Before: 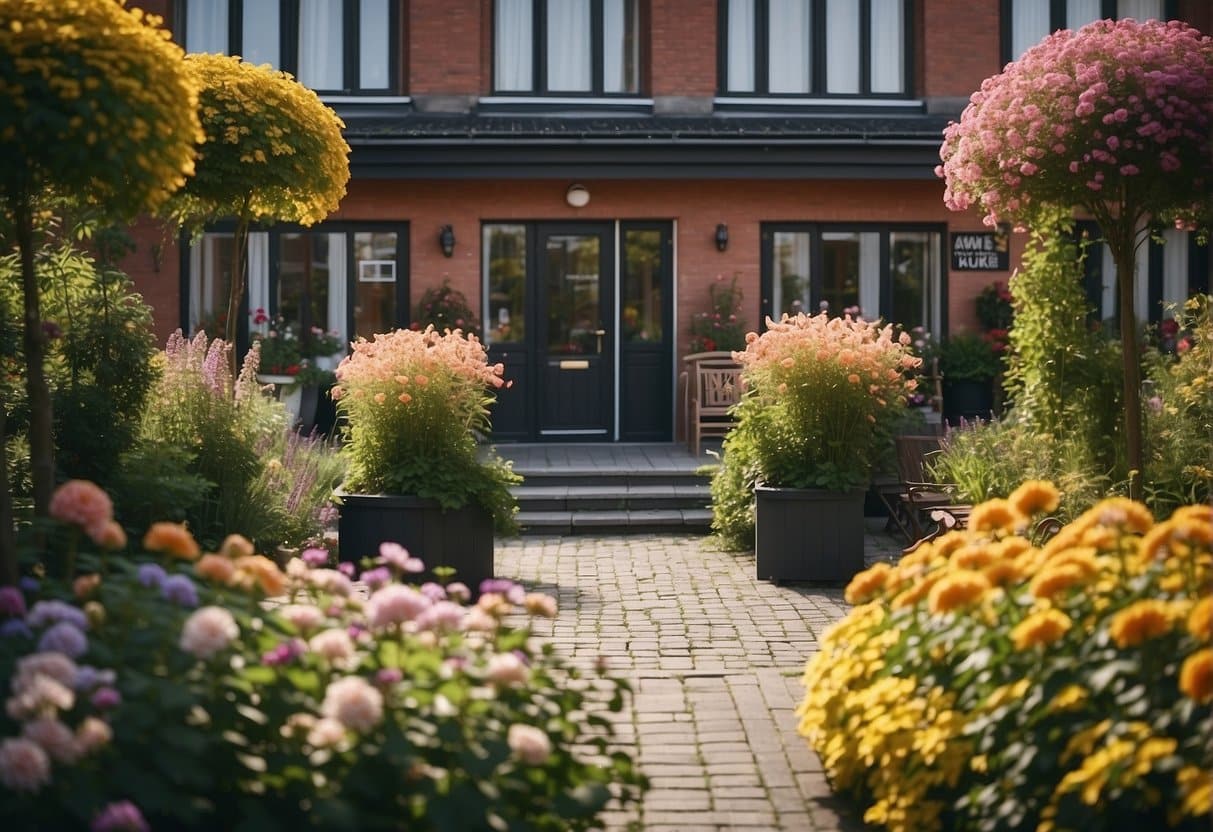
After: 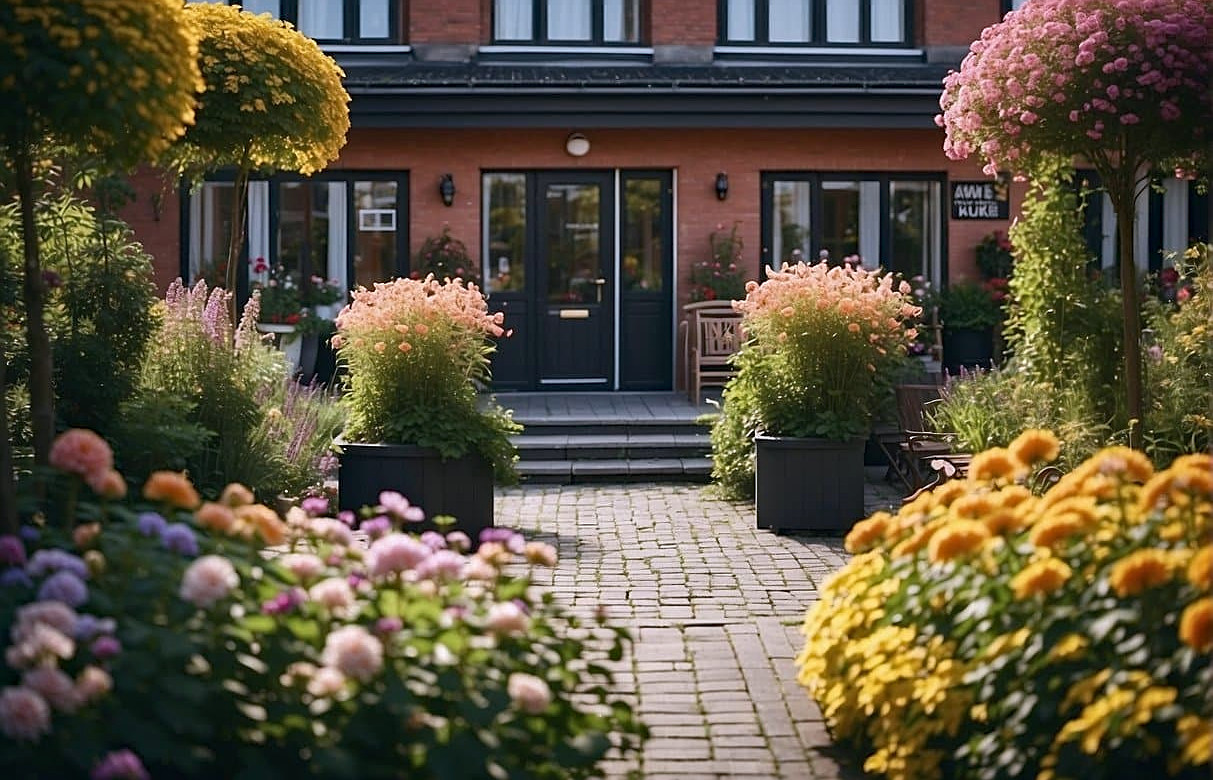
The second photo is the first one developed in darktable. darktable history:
sharpen: on, module defaults
crop and rotate: top 6.25%
haze removal: compatibility mode true, adaptive false
color calibration: illuminant as shot in camera, x 0.358, y 0.373, temperature 4628.91 K
